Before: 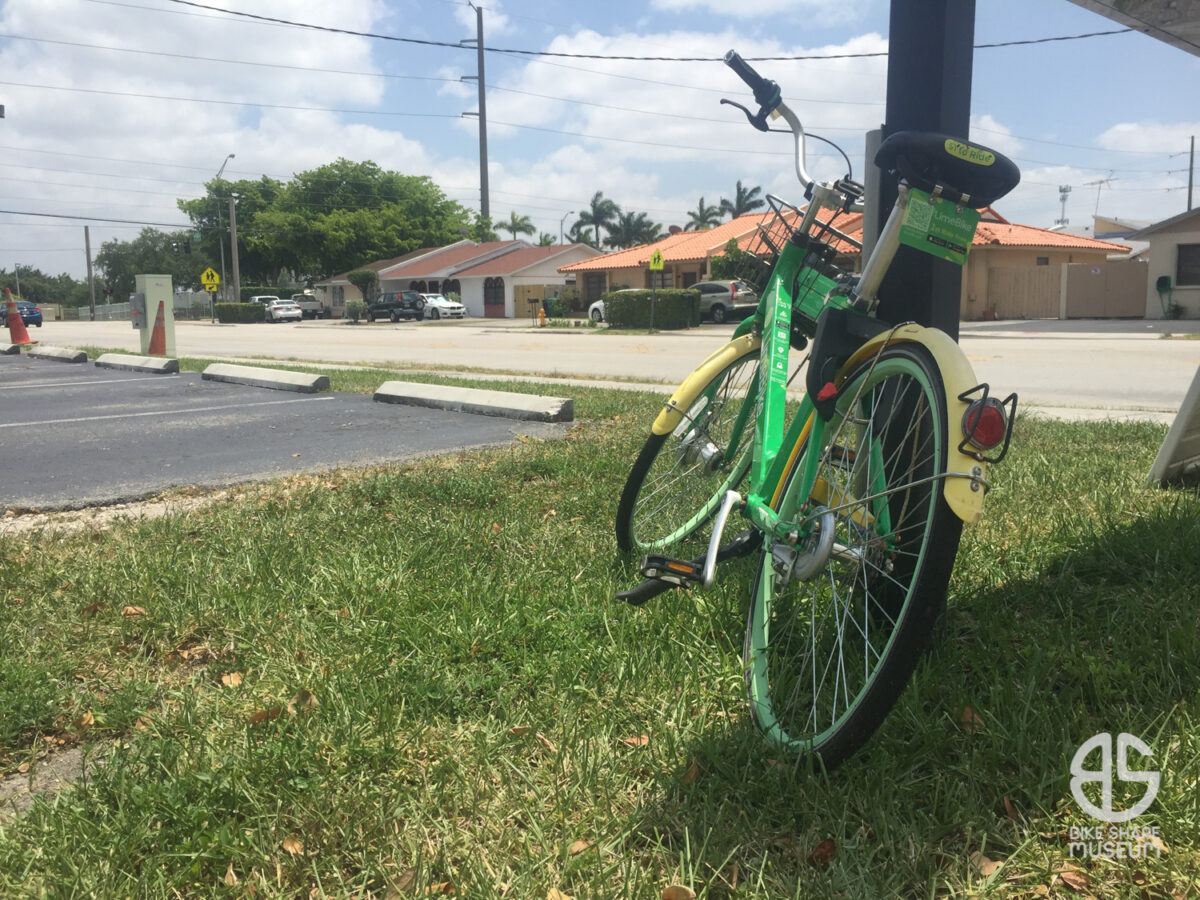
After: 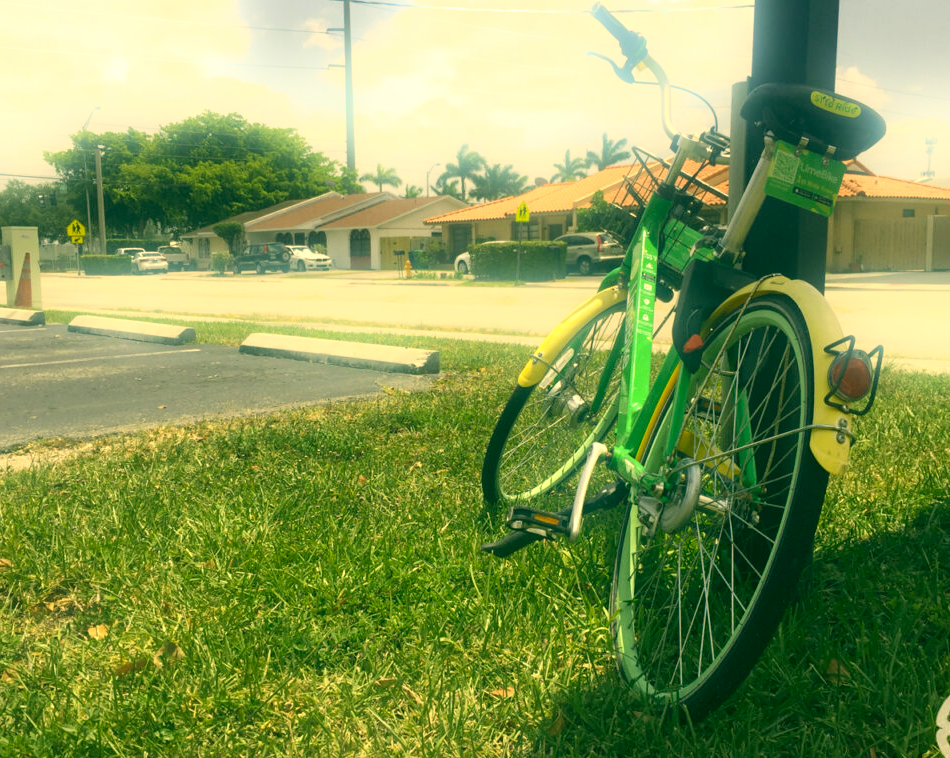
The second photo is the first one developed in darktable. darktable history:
exposure: exposure 0.217 EV, compensate highlight preservation false
crop: left 11.225%, top 5.381%, right 9.565%, bottom 10.314%
bloom: size 5%, threshold 95%, strength 15%
color correction: highlights a* 5.62, highlights b* 33.57, shadows a* -25.86, shadows b* 4.02
